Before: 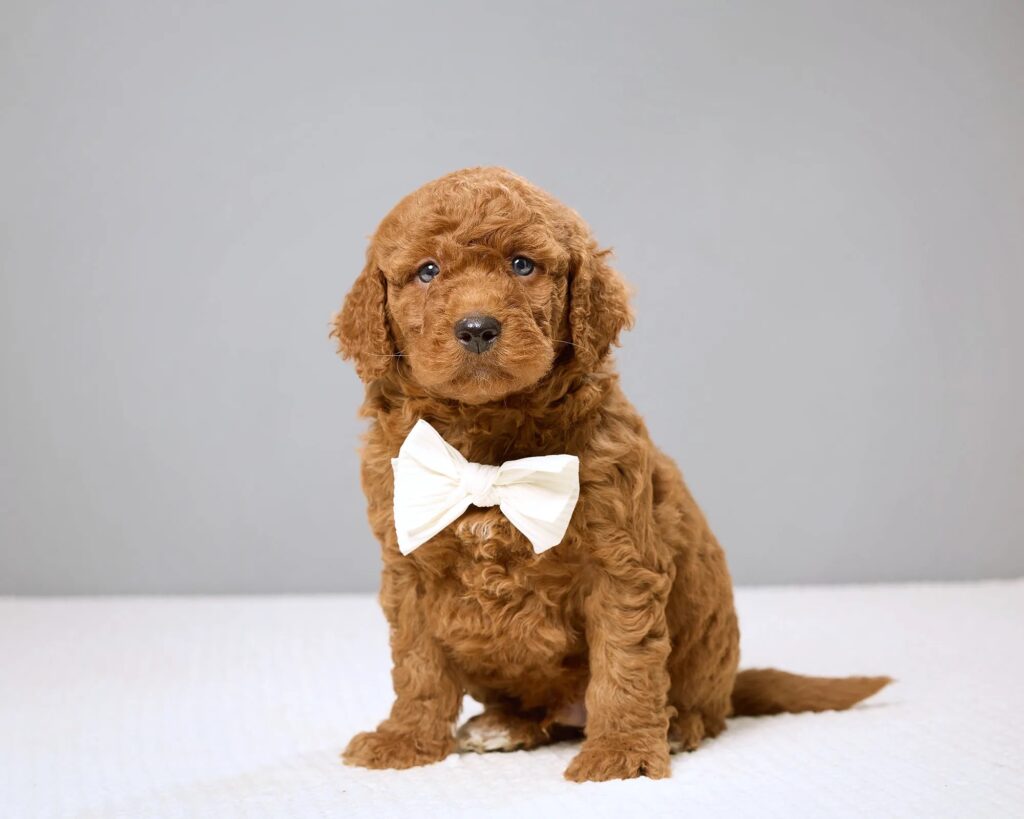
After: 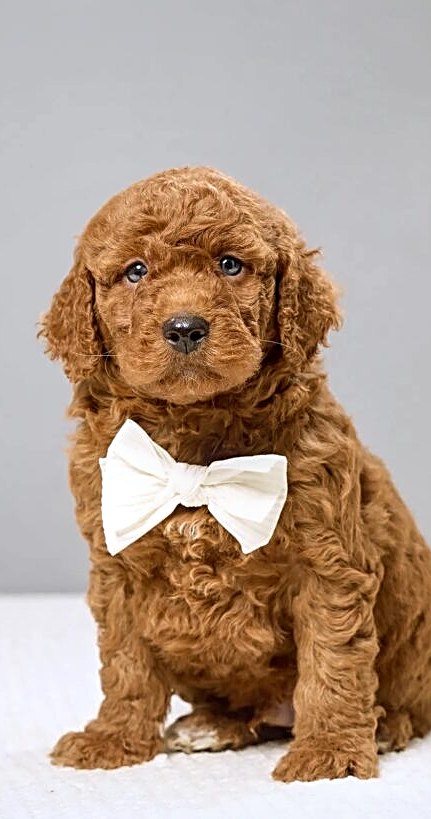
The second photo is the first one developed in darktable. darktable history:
sharpen: radius 2.543, amount 0.636
local contrast: on, module defaults
crop: left 28.583%, right 29.231%
